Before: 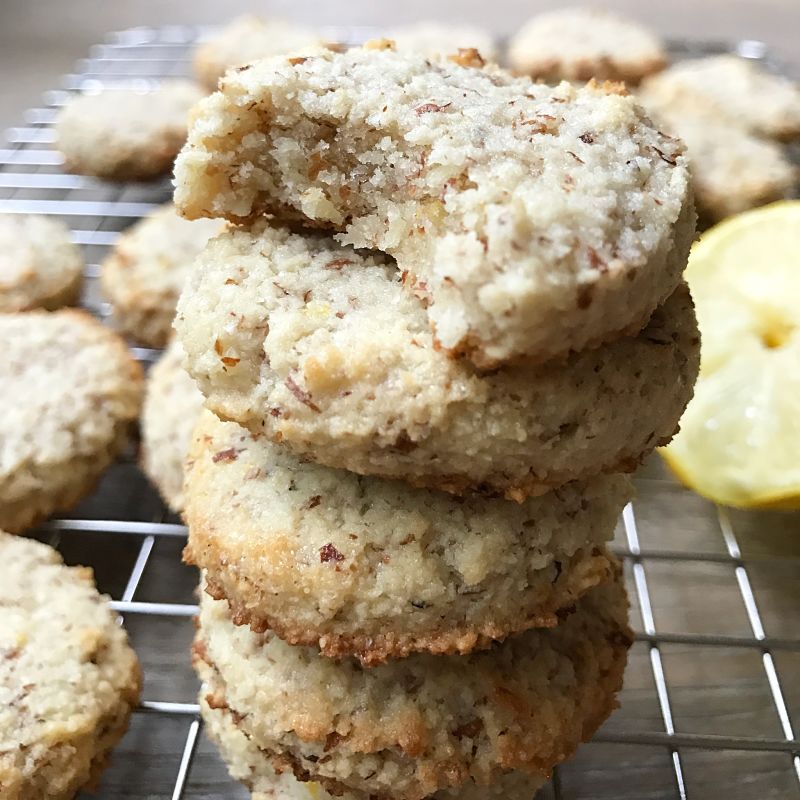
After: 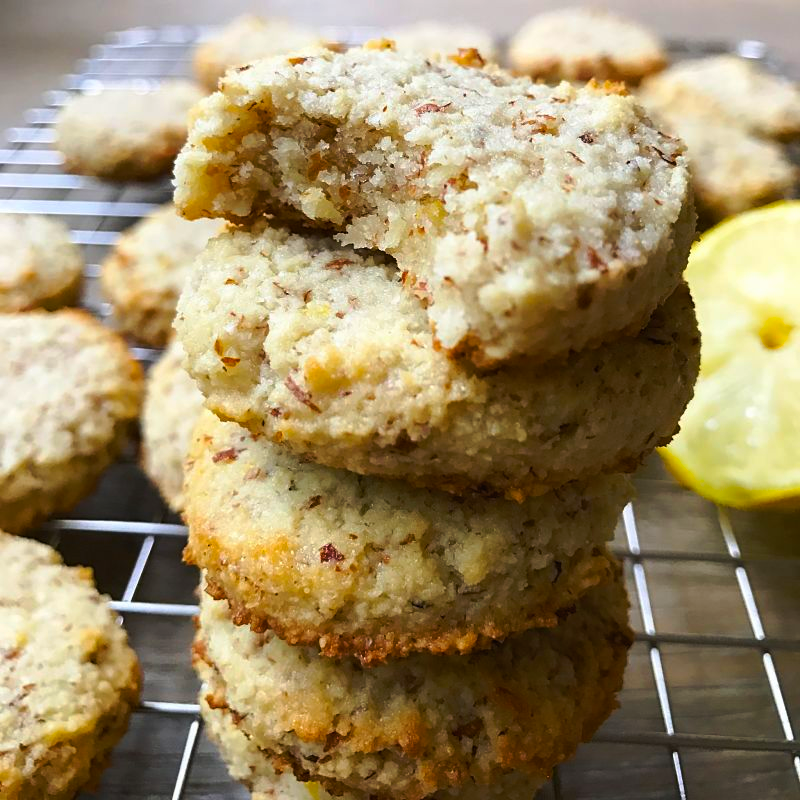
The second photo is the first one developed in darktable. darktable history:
color balance rgb: linear chroma grading › global chroma 15%, perceptual saturation grading › global saturation 30%
tone curve: curves: ch0 [(0, 0) (0.003, 0.002) (0.011, 0.009) (0.025, 0.02) (0.044, 0.035) (0.069, 0.055) (0.1, 0.08) (0.136, 0.109) (0.177, 0.142) (0.224, 0.179) (0.277, 0.222) (0.335, 0.268) (0.399, 0.329) (0.468, 0.409) (0.543, 0.495) (0.623, 0.579) (0.709, 0.669) (0.801, 0.767) (0.898, 0.885) (1, 1)], preserve colors none
local contrast: mode bilateral grid, contrast 100, coarseness 100, detail 94%, midtone range 0.2
